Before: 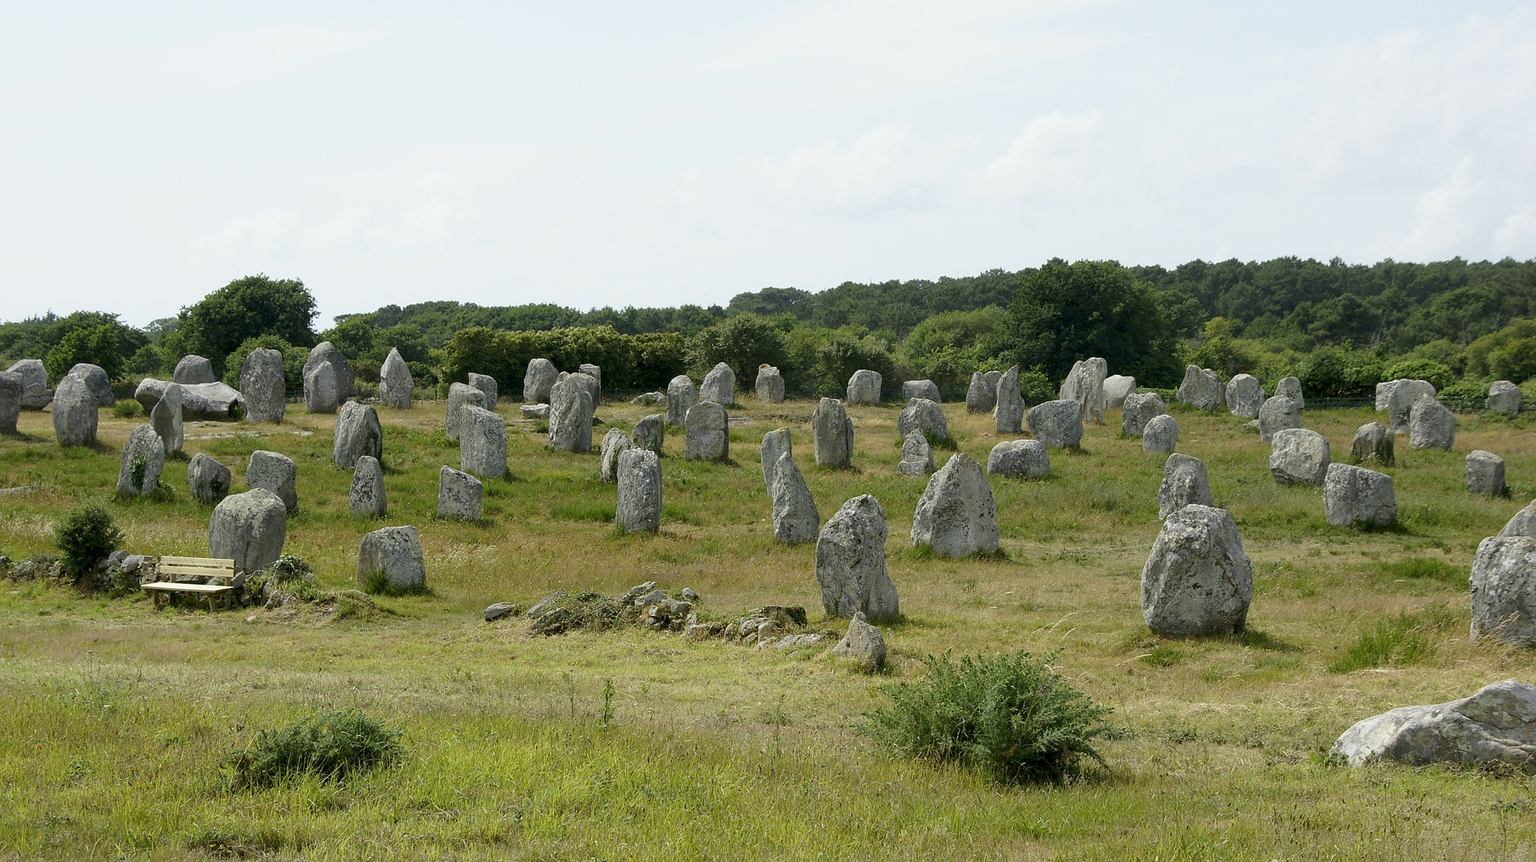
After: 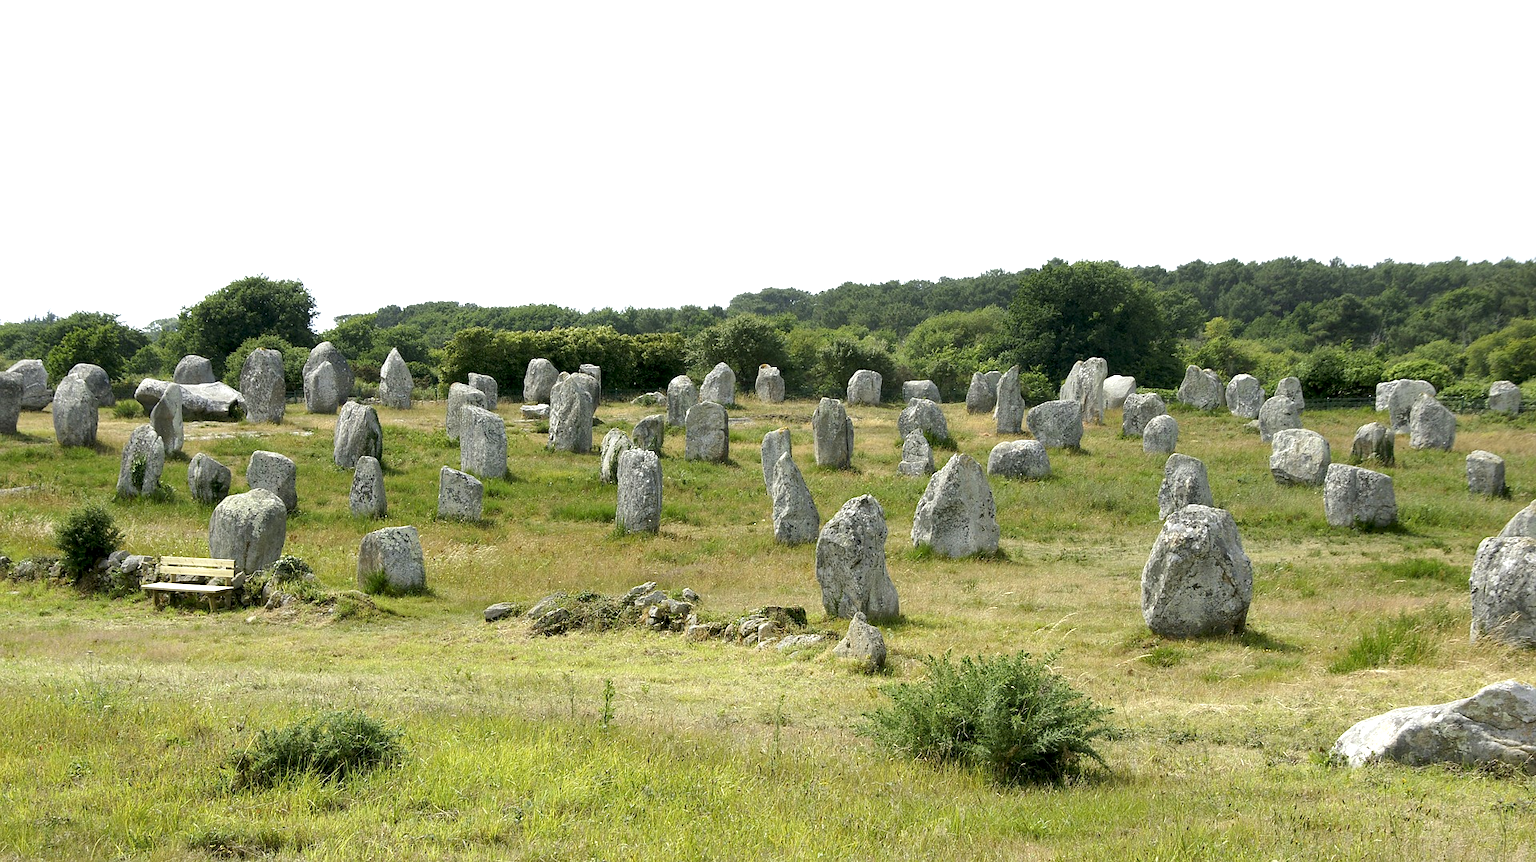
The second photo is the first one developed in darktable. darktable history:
contrast equalizer: octaves 7, y [[0.514, 0.573, 0.581, 0.508, 0.5, 0.5], [0.5 ×6], [0.5 ×6], [0 ×6], [0 ×6]], mix 0.317
exposure: black level correction 0, exposure 0.696 EV, compensate highlight preservation false
